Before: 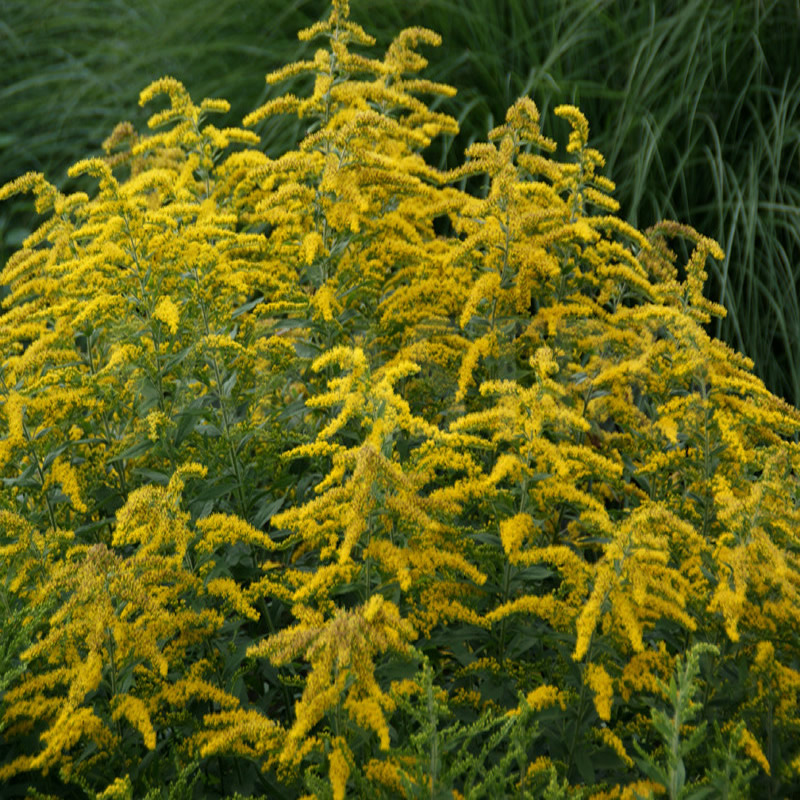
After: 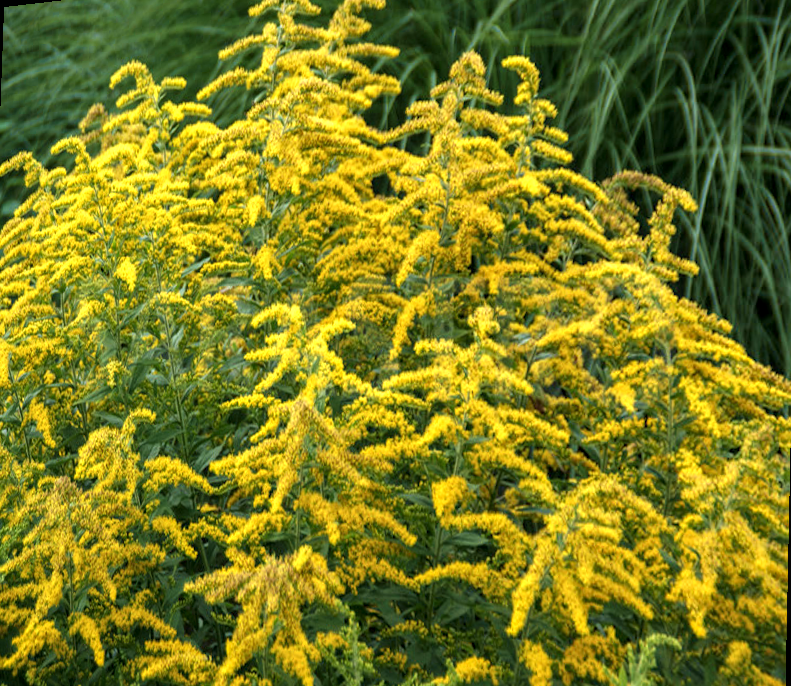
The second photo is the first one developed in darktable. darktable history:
exposure: black level correction 0, exposure 0.7 EV, compensate exposure bias true, compensate highlight preservation false
velvia: on, module defaults
local contrast: on, module defaults
rotate and perspective: rotation 1.69°, lens shift (vertical) -0.023, lens shift (horizontal) -0.291, crop left 0.025, crop right 0.988, crop top 0.092, crop bottom 0.842
